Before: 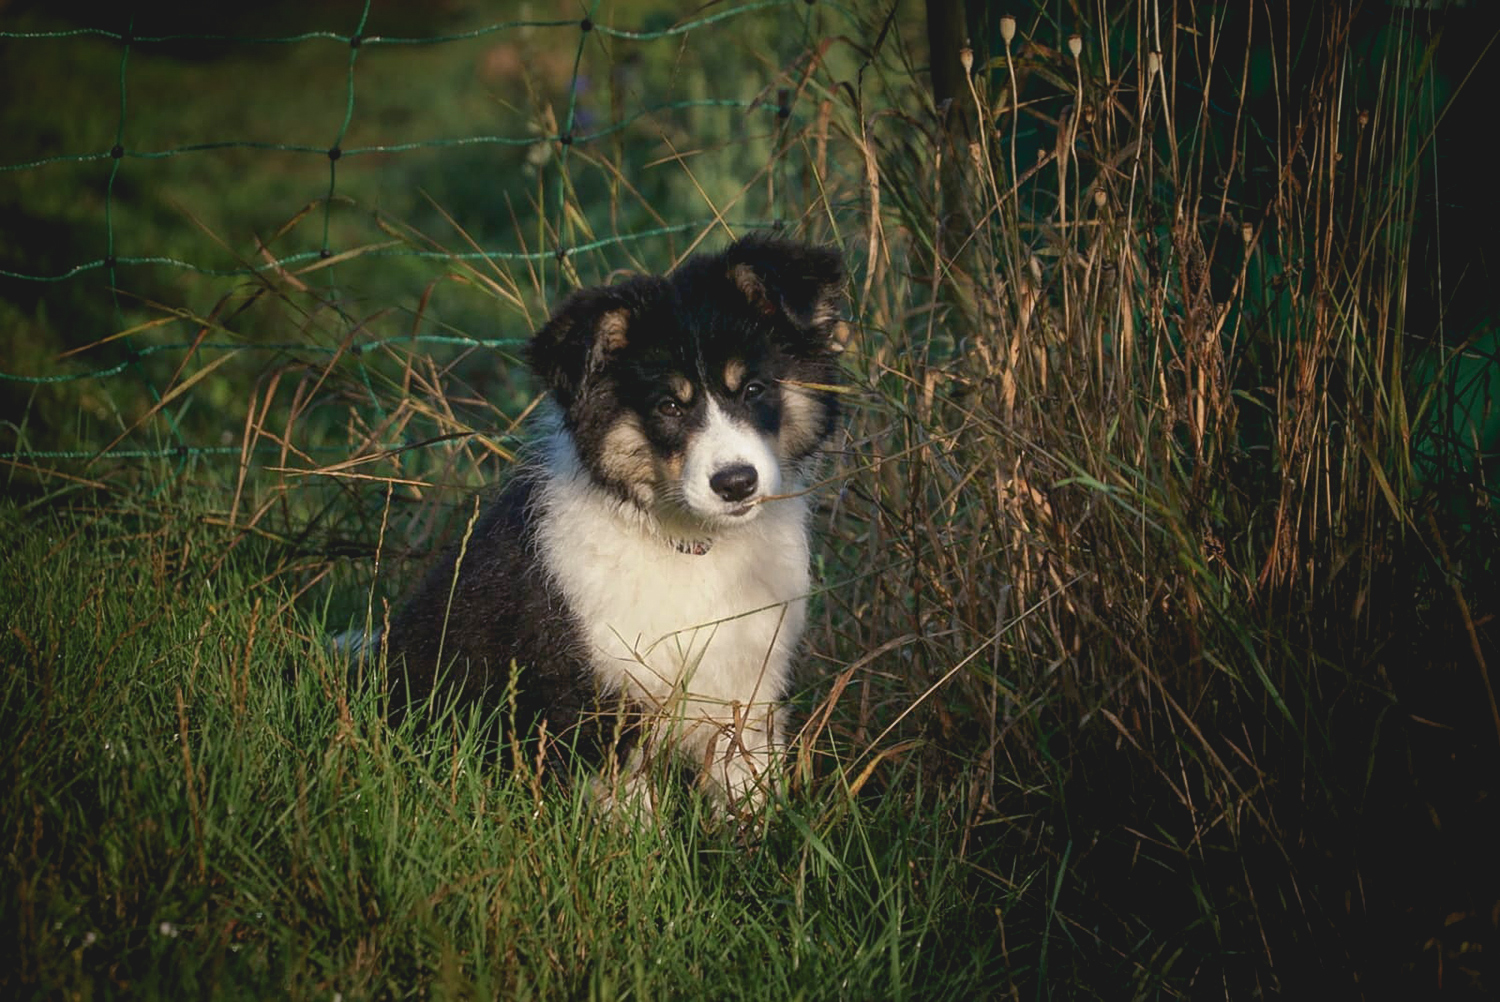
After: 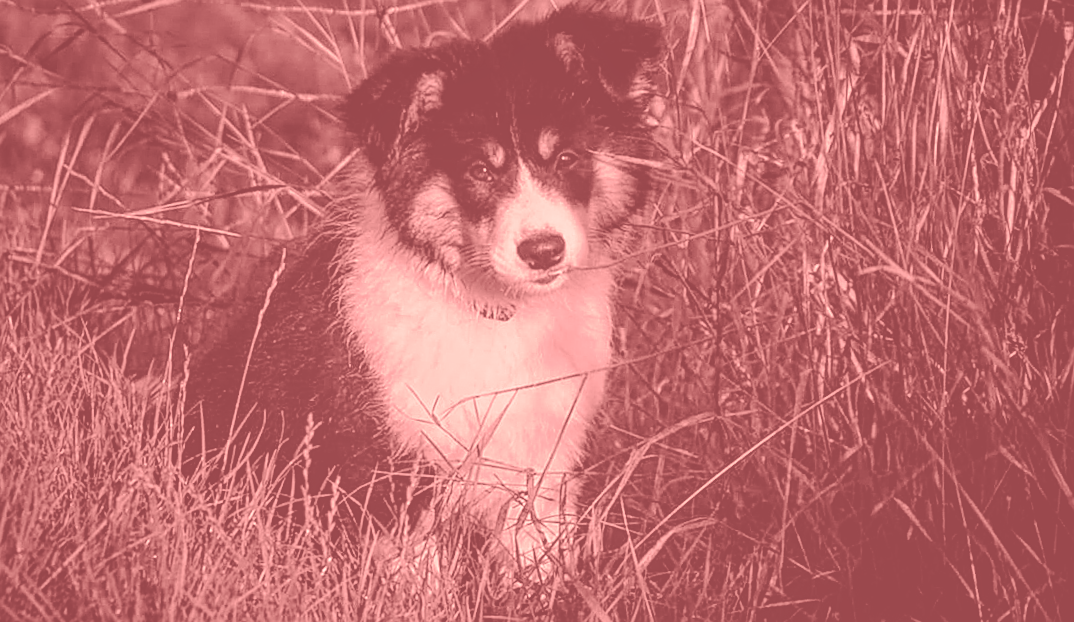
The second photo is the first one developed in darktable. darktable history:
crop and rotate: angle -3.37°, left 9.79%, top 20.73%, right 12.42%, bottom 11.82%
sharpen: on, module defaults
split-toning: on, module defaults
tone curve: curves: ch0 [(0, 0) (0.003, 0) (0.011, 0.002) (0.025, 0.004) (0.044, 0.007) (0.069, 0.015) (0.1, 0.025) (0.136, 0.04) (0.177, 0.09) (0.224, 0.152) (0.277, 0.239) (0.335, 0.335) (0.399, 0.43) (0.468, 0.524) (0.543, 0.621) (0.623, 0.712) (0.709, 0.789) (0.801, 0.871) (0.898, 0.951) (1, 1)], preserve colors none
local contrast: on, module defaults
contrast brightness saturation: saturation 0.13
color correction: saturation 0.57
colorize: saturation 51%, source mix 50.67%, lightness 50.67%
